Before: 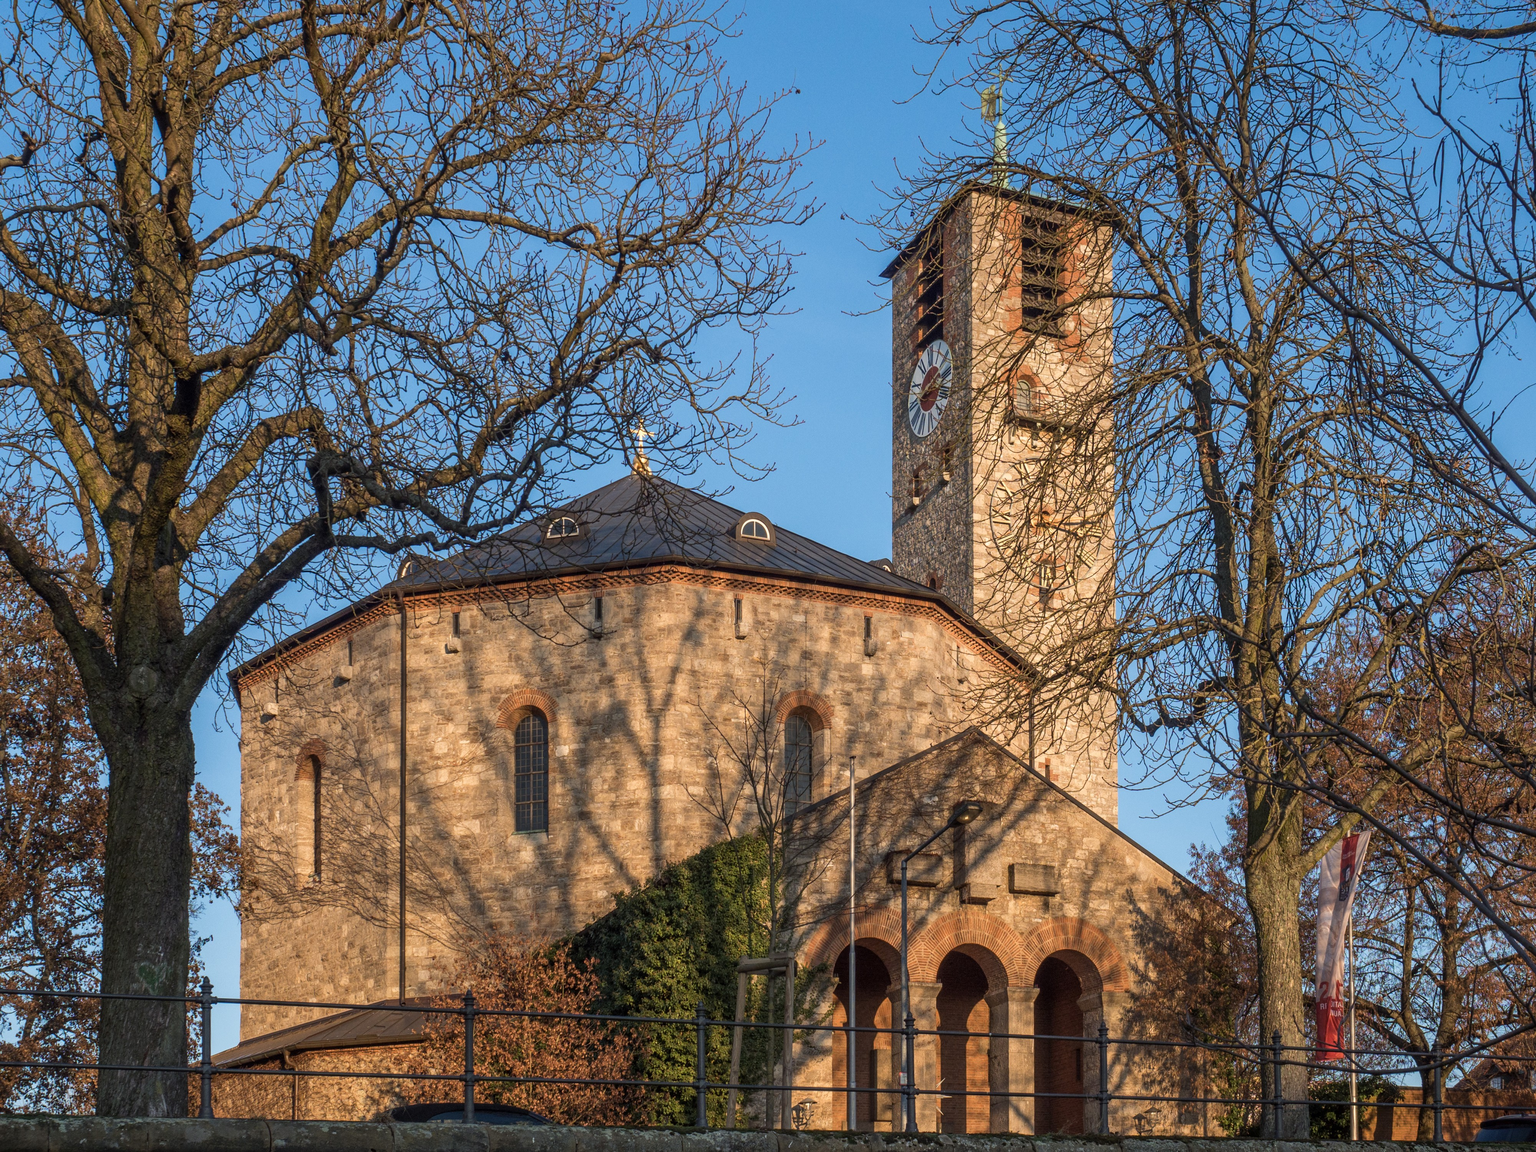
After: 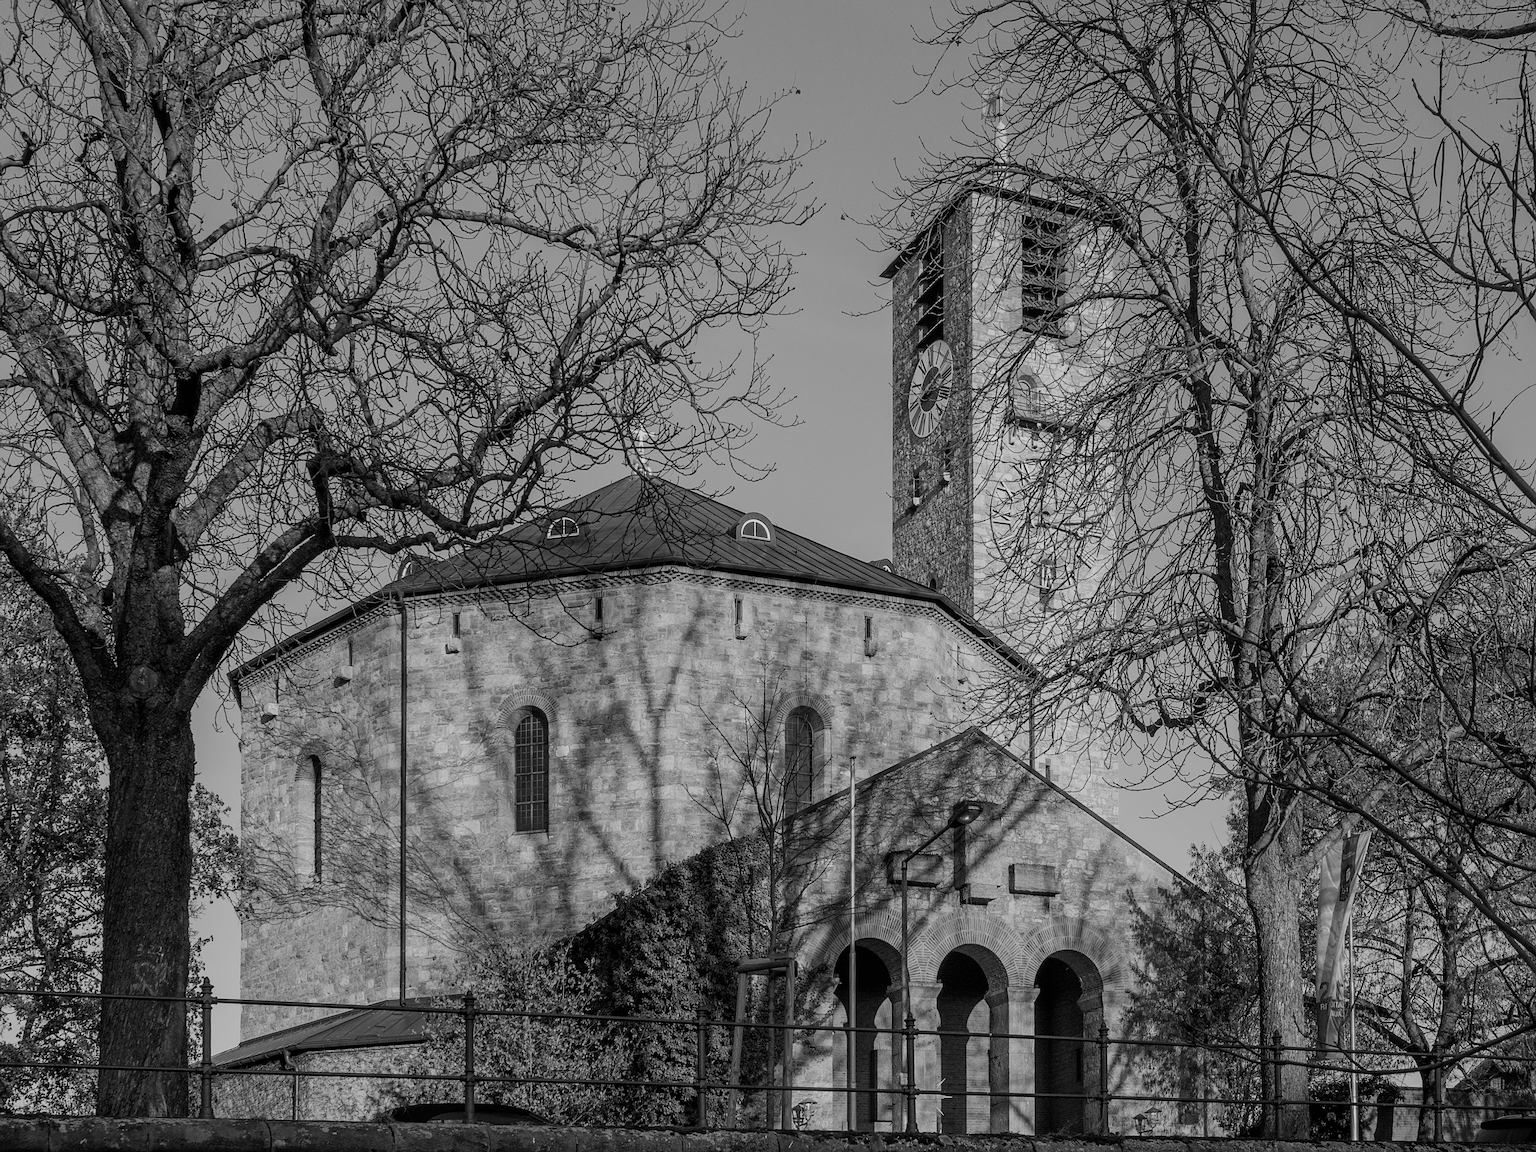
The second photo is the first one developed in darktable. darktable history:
filmic rgb: black relative exposure -7.65 EV, white relative exposure 4.56 EV, hardness 3.61
sharpen: on, module defaults
white balance: red 0.986, blue 1.01
monochrome: on, module defaults
